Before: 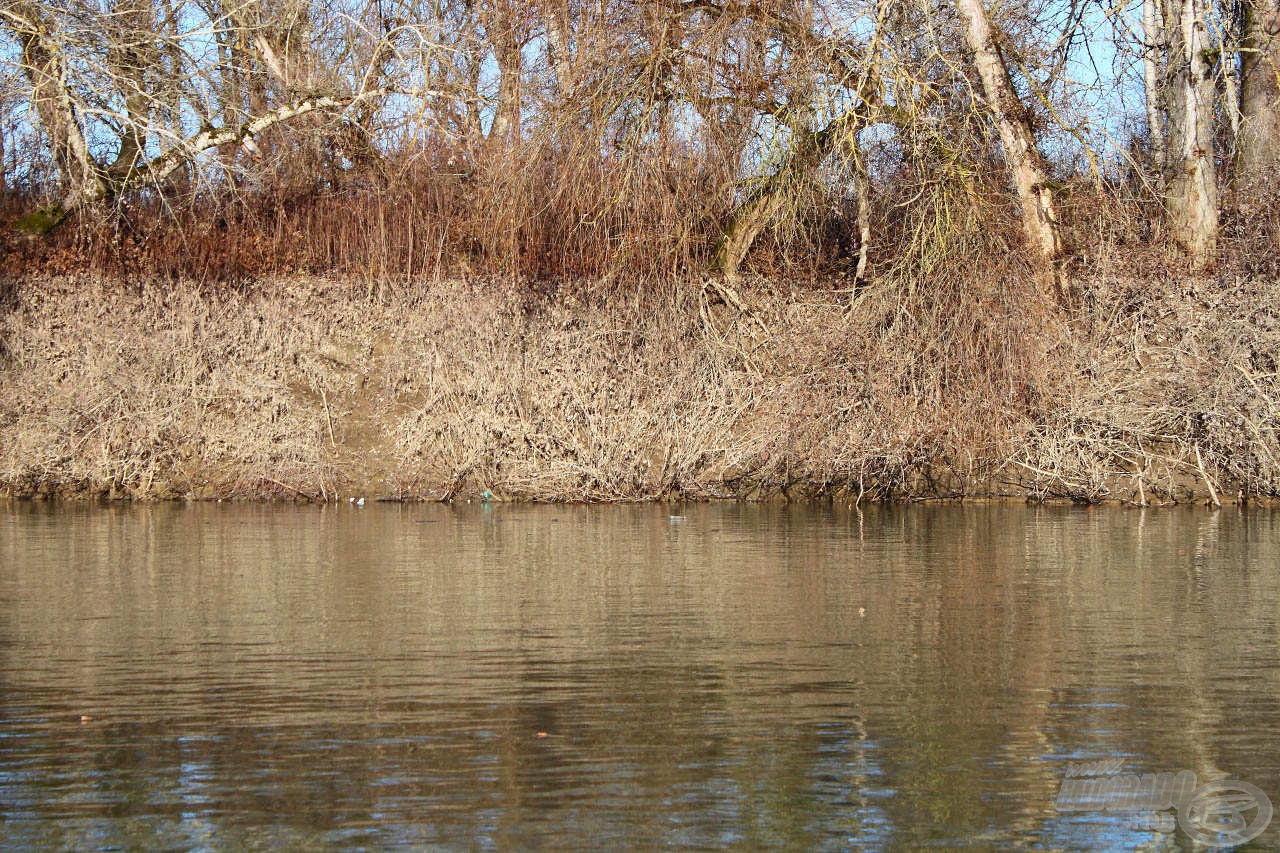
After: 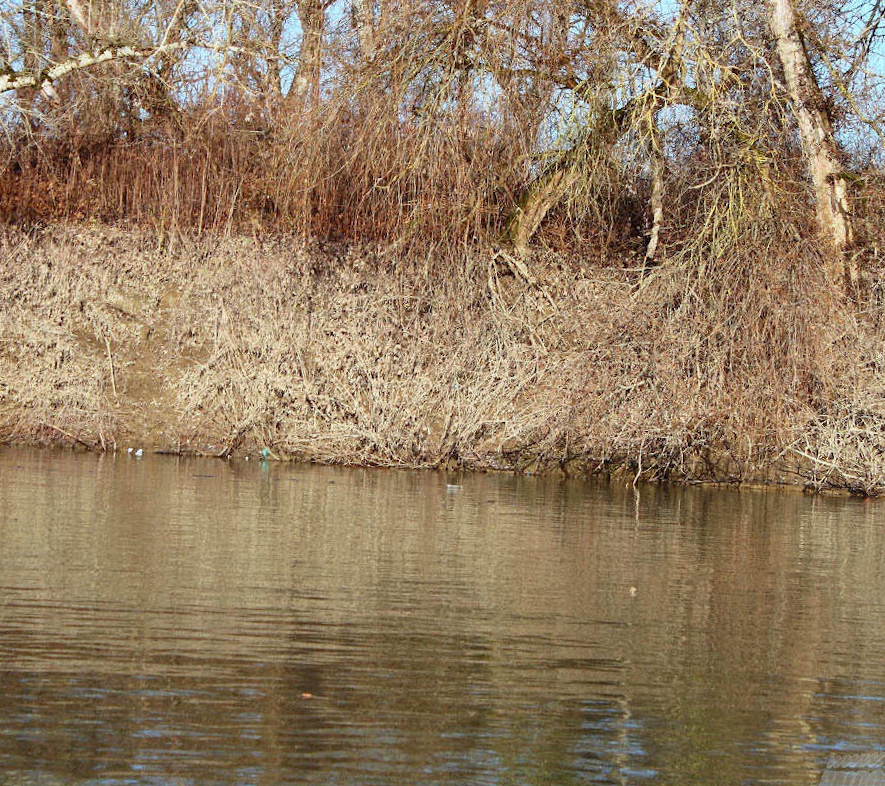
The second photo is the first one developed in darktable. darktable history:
color correction: highlights a* -2.73, highlights b* -2.09, shadows a* 2.41, shadows b* 2.73
crop and rotate: angle -3.27°, left 14.277%, top 0.028%, right 10.766%, bottom 0.028%
